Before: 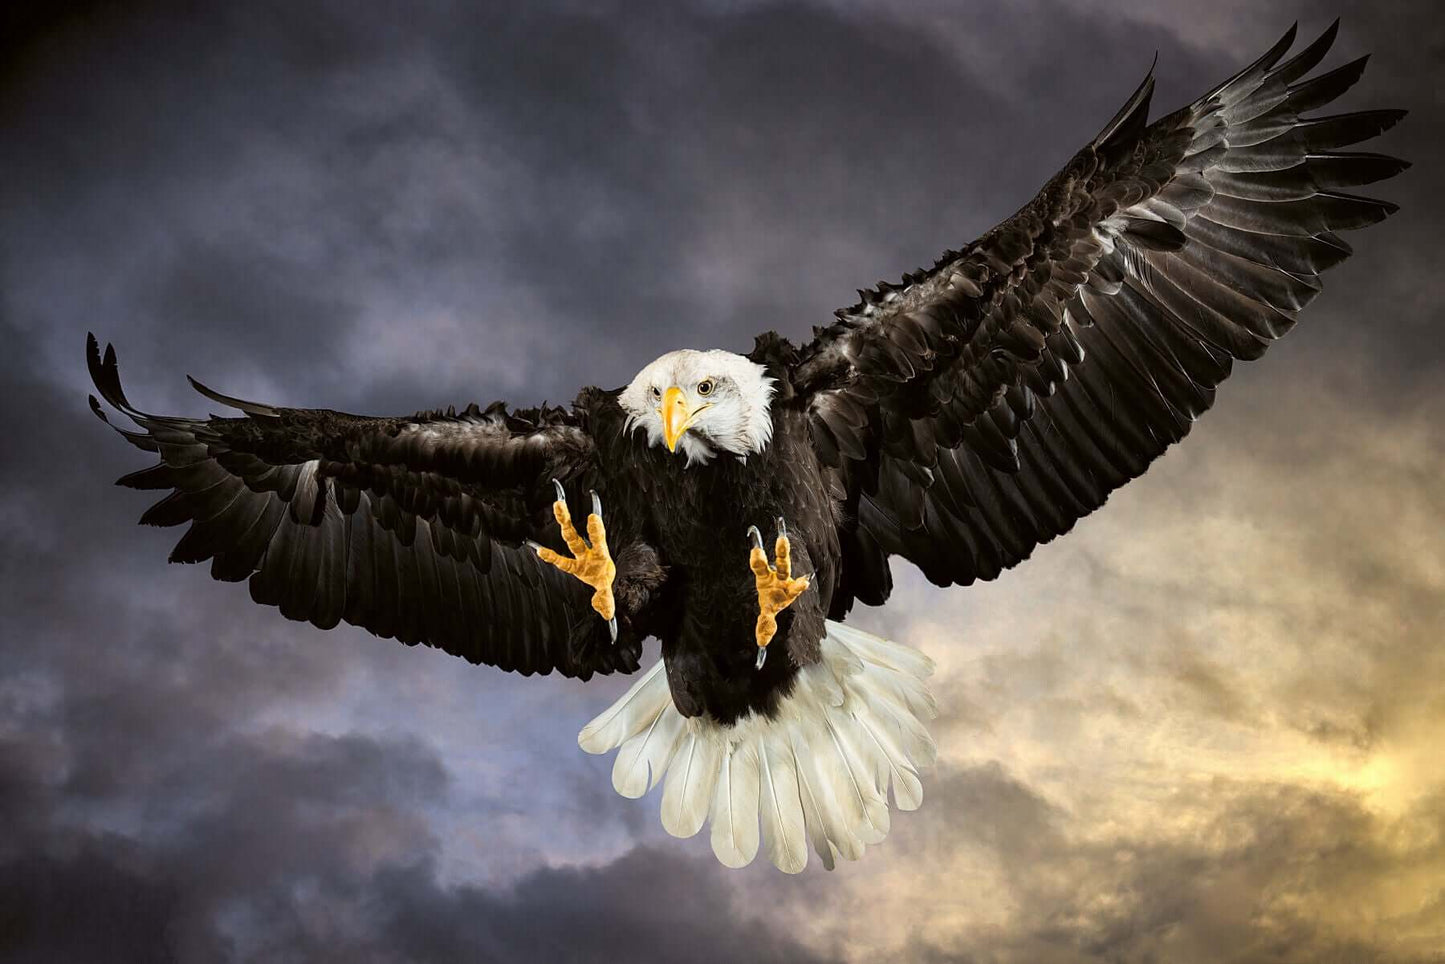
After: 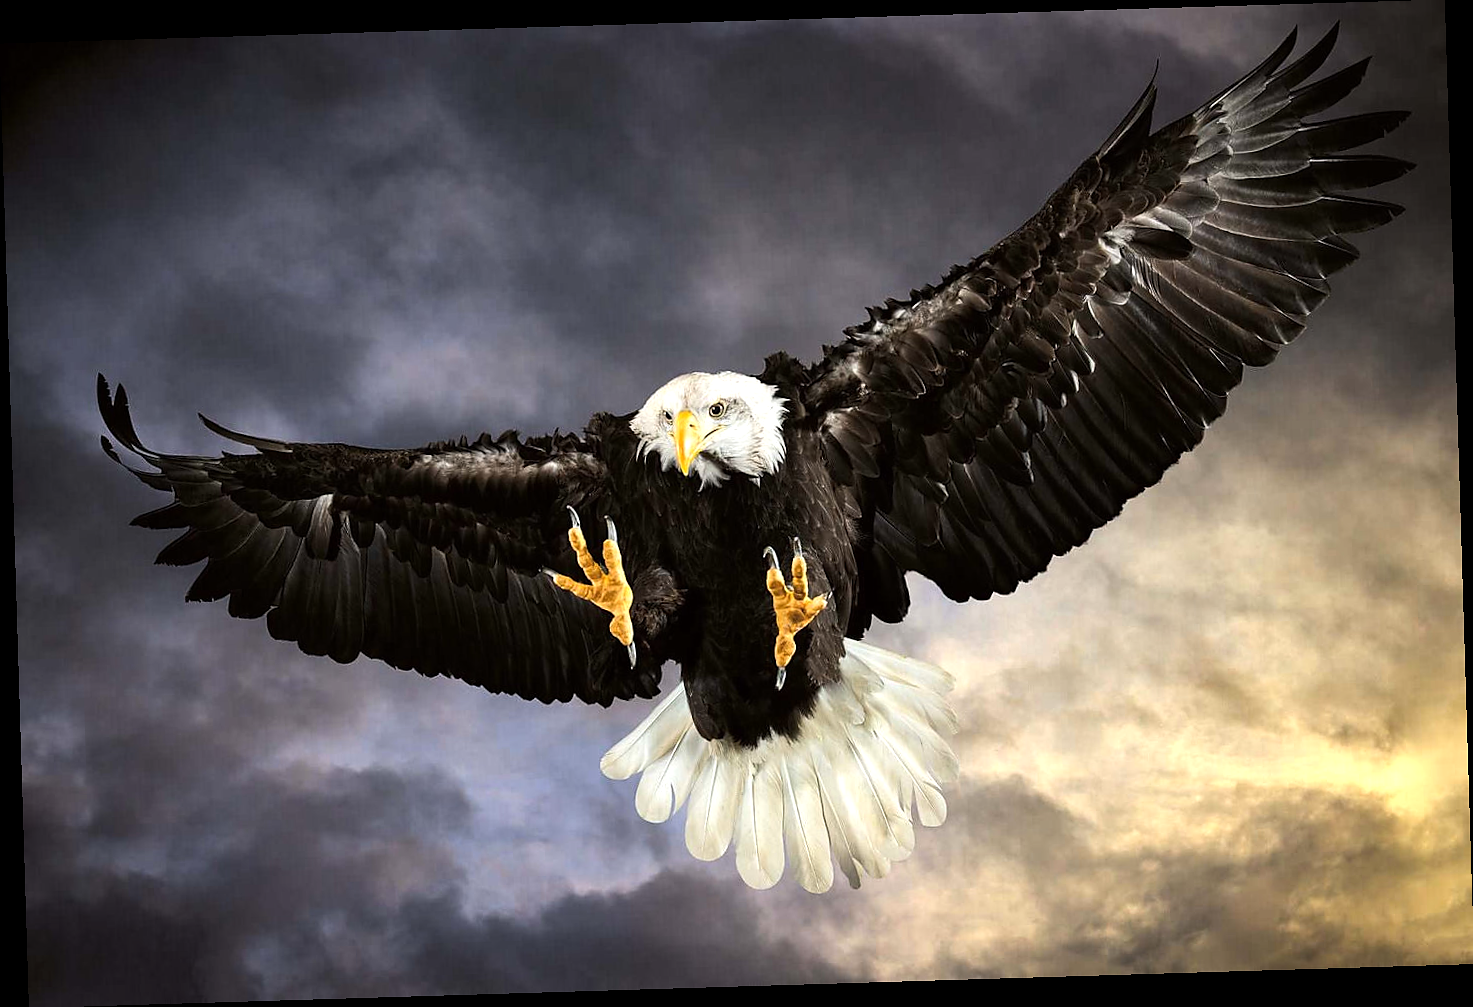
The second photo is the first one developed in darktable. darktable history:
tone equalizer: -8 EV -0.417 EV, -7 EV -0.389 EV, -6 EV -0.333 EV, -5 EV -0.222 EV, -3 EV 0.222 EV, -2 EV 0.333 EV, -1 EV 0.389 EV, +0 EV 0.417 EV, edges refinement/feathering 500, mask exposure compensation -1.57 EV, preserve details no
rotate and perspective: rotation -1.75°, automatic cropping off
sharpen: radius 1, threshold 1
